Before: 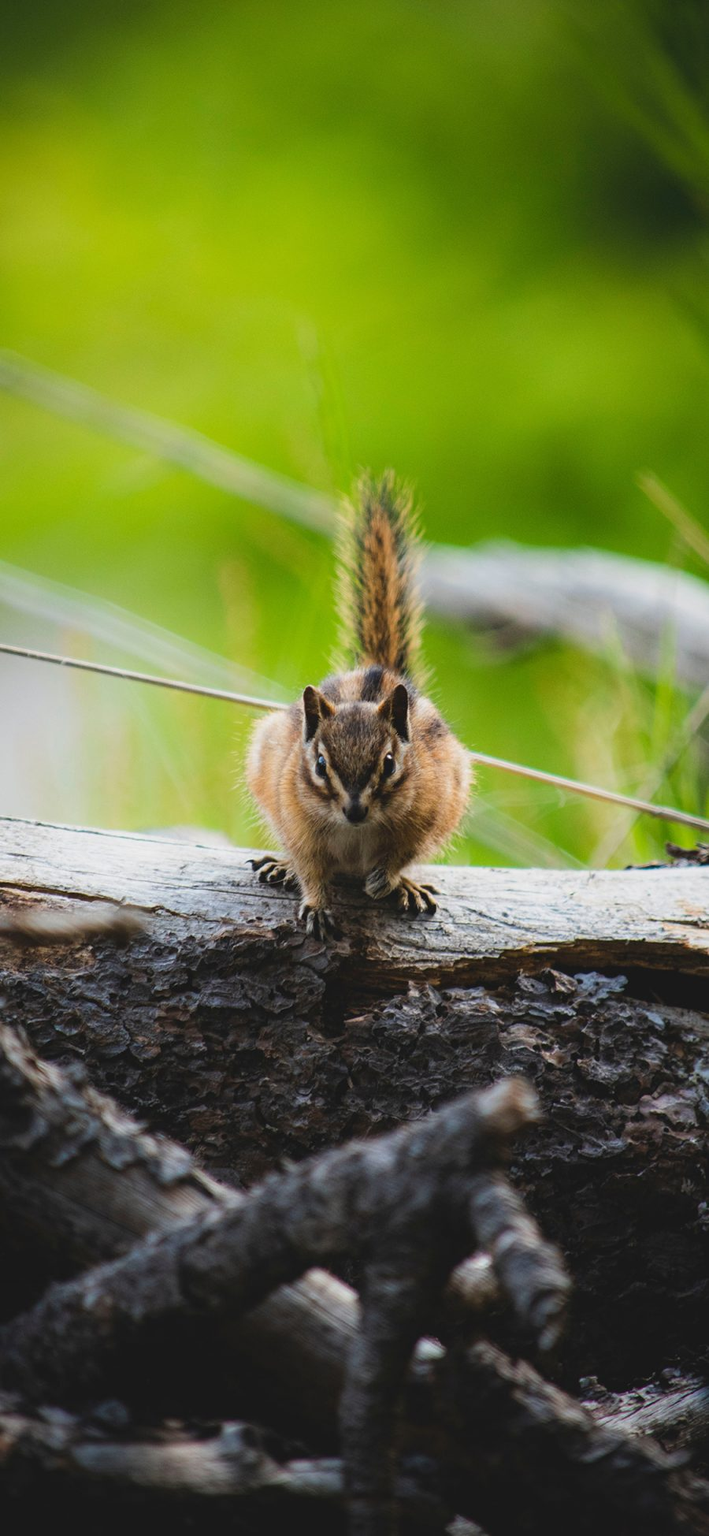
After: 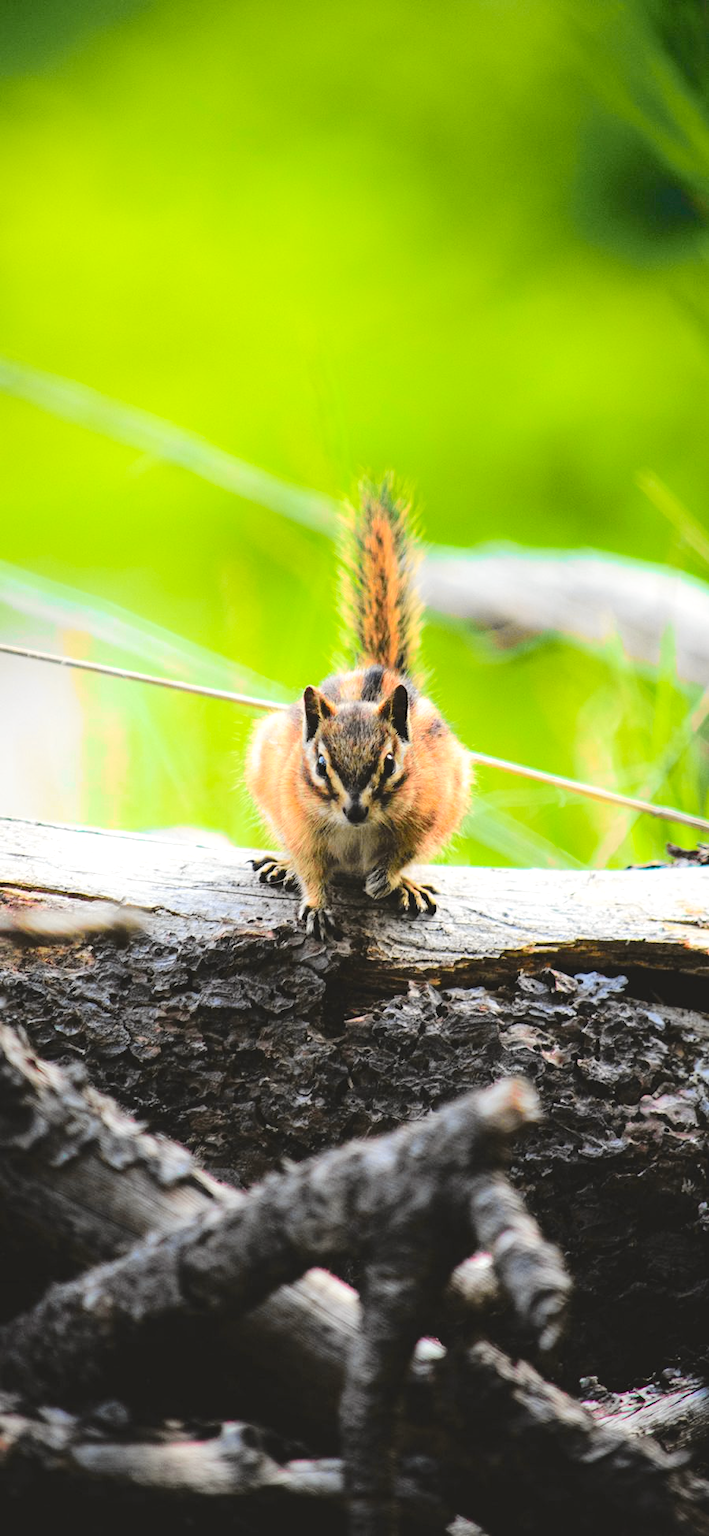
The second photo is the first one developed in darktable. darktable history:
exposure: black level correction -0.002, exposure 0.708 EV, compensate exposure bias true, compensate highlight preservation false
contrast brightness saturation: saturation 0.1
tone curve: curves: ch0 [(0.014, 0) (0.13, 0.09) (0.227, 0.211) (0.33, 0.395) (0.494, 0.615) (0.662, 0.76) (0.795, 0.846) (1, 0.969)]; ch1 [(0, 0) (0.366, 0.367) (0.447, 0.416) (0.473, 0.484) (0.504, 0.502) (0.525, 0.518) (0.564, 0.601) (0.634, 0.66) (0.746, 0.804) (1, 1)]; ch2 [(0, 0) (0.333, 0.346) (0.375, 0.375) (0.424, 0.43) (0.476, 0.498) (0.496, 0.505) (0.517, 0.522) (0.548, 0.548) (0.579, 0.618) (0.651, 0.674) (0.688, 0.728) (1, 1)], color space Lab, independent channels, preserve colors none
